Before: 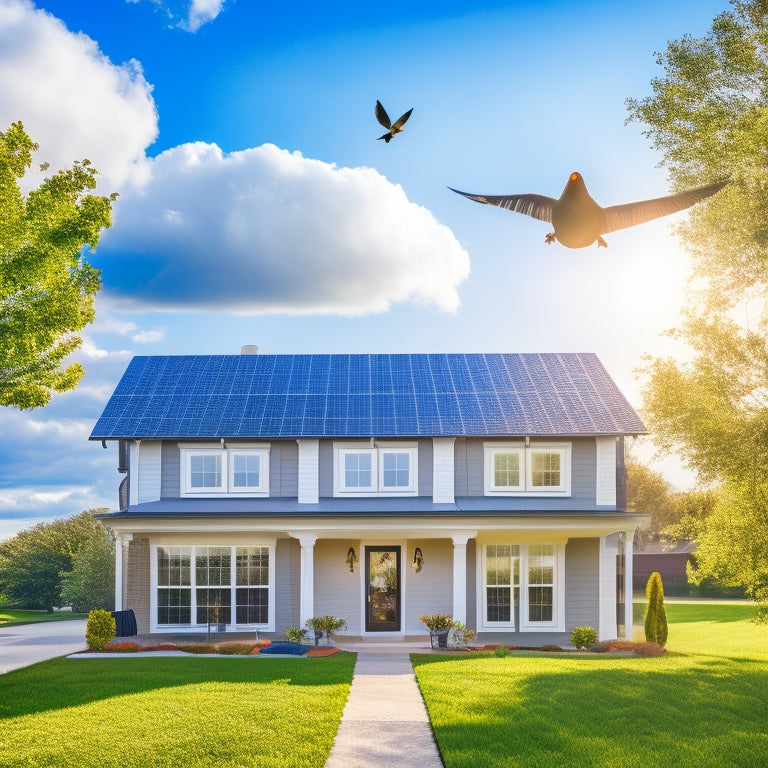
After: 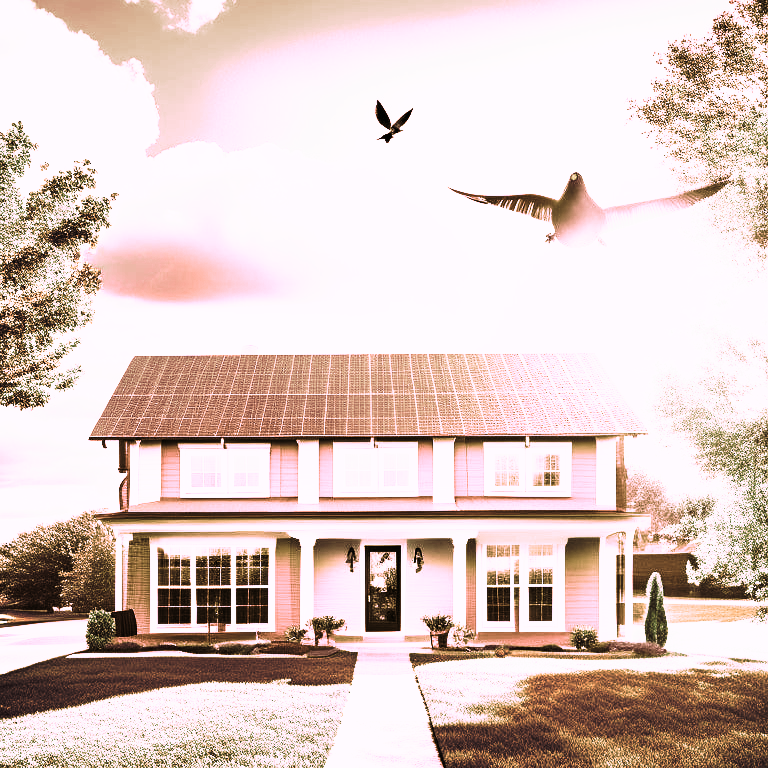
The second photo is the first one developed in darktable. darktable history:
tone curve: curves: ch0 [(0, 0) (0.003, 0) (0.011, 0.001) (0.025, 0.003) (0.044, 0.003) (0.069, 0.006) (0.1, 0.009) (0.136, 0.014) (0.177, 0.029) (0.224, 0.061) (0.277, 0.127) (0.335, 0.218) (0.399, 0.38) (0.468, 0.588) (0.543, 0.809) (0.623, 0.947) (0.709, 0.987) (0.801, 0.99) (0.898, 0.99) (1, 1)], preserve colors none
color look up table: target L [82.63, 80.67, 82.63, 82.66, 82.66, 82.63, 80.75, 82.51, 68.14, 58.04, 58.14, 58.27, 50.75, 40.71, 36.08, 39.01, 18.11, 200.27, 82.59, 66.49, 59.84, 60.67, 56.17, 50.73, 38.84, 35.01, 18.2, 10.74, 3.496, 82.63, 82.63, 79.74, 64.91, 61.87, 48.47, 51.89, 50.02, 45.93, 45.97, 42.75, 23.15, 82.66, 100.22, 82.66, 82.59, 82.63, 60.62, 51.54, 29.91], target a [63.65, 65.91, 63.65, 63.73, 63.73, 63.65, 66.21, 60.14, 12.22, 7.651, 7.271, 7.149, 11.85, 7.522, 6.065, 6.148, 3.031, 0, 63.57, 8.835, 6.411, 8.371, 9.762, 12.71, 6.14, 5.542, 4.978, 4.174, -4.897, 63.65, 63.65, 69.22, 5.092, 8.369, 10.01, 12.97, 10.75, 7.366, 7.169, 7.923, 4.964, 63.73, 1.267, 63.73, 63.57, 63.65, 8.023, 12.36, 6.752], target b [-30.85, 22.89, -30.85, -31.29, -31.29, -30.85, 17.82, 20.66, 3.408, 7.483, 7.161, 7.087, 8.289, 6.902, 5.522, 6.657, 3.986, 0, -30.4, 2.671, 6.222, 5.765, 8.525, 8.783, 6.67, 6.212, 4.178, 5.876, 4.511, -30.85, -30.85, 18.89, 7.05, 5.089, 8.279, 8.746, 8.148, 8.205, 7.727, 7.937, 6.807, -31.29, -0.58, -31.29, -30.4, -30.85, 6.215, 8.349, 6.658], num patches 49
